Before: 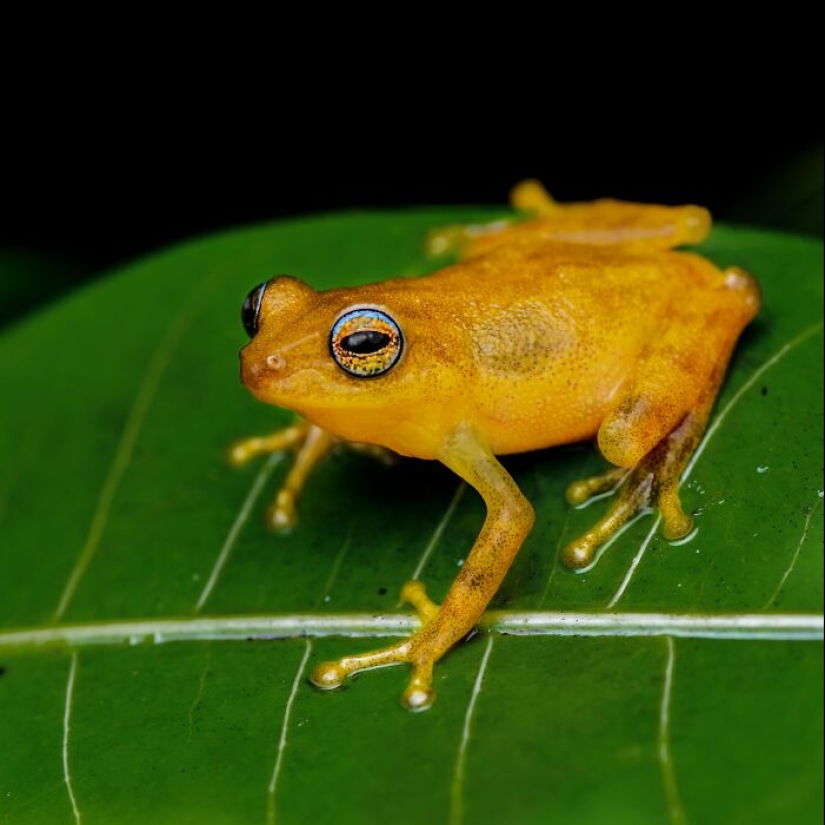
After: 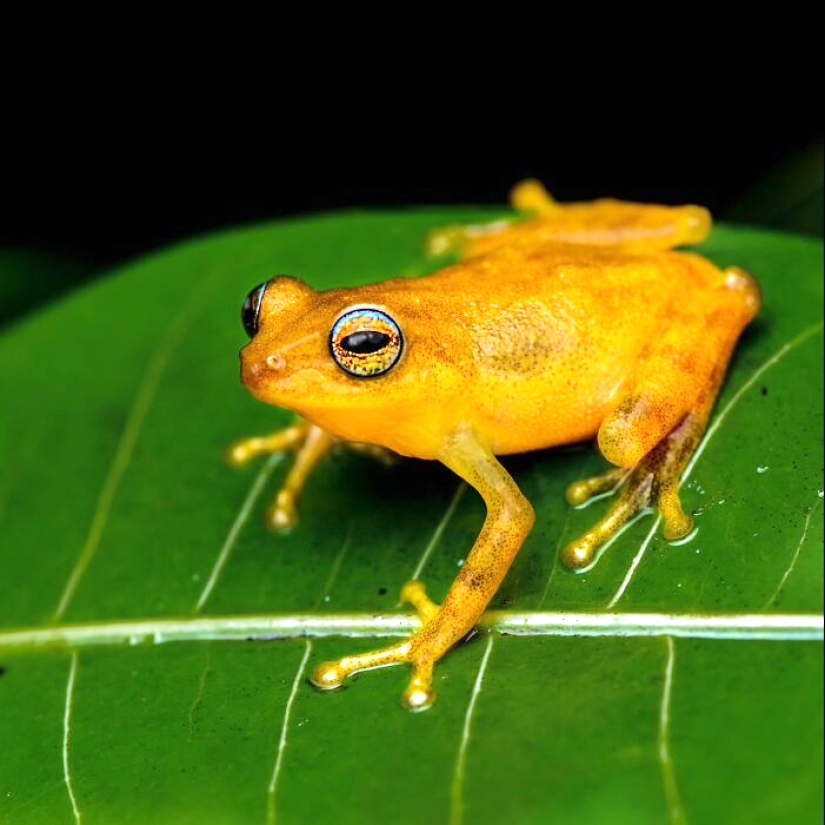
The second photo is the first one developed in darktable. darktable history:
velvia: on, module defaults
exposure: black level correction 0, exposure 0.874 EV, compensate exposure bias true, compensate highlight preservation false
